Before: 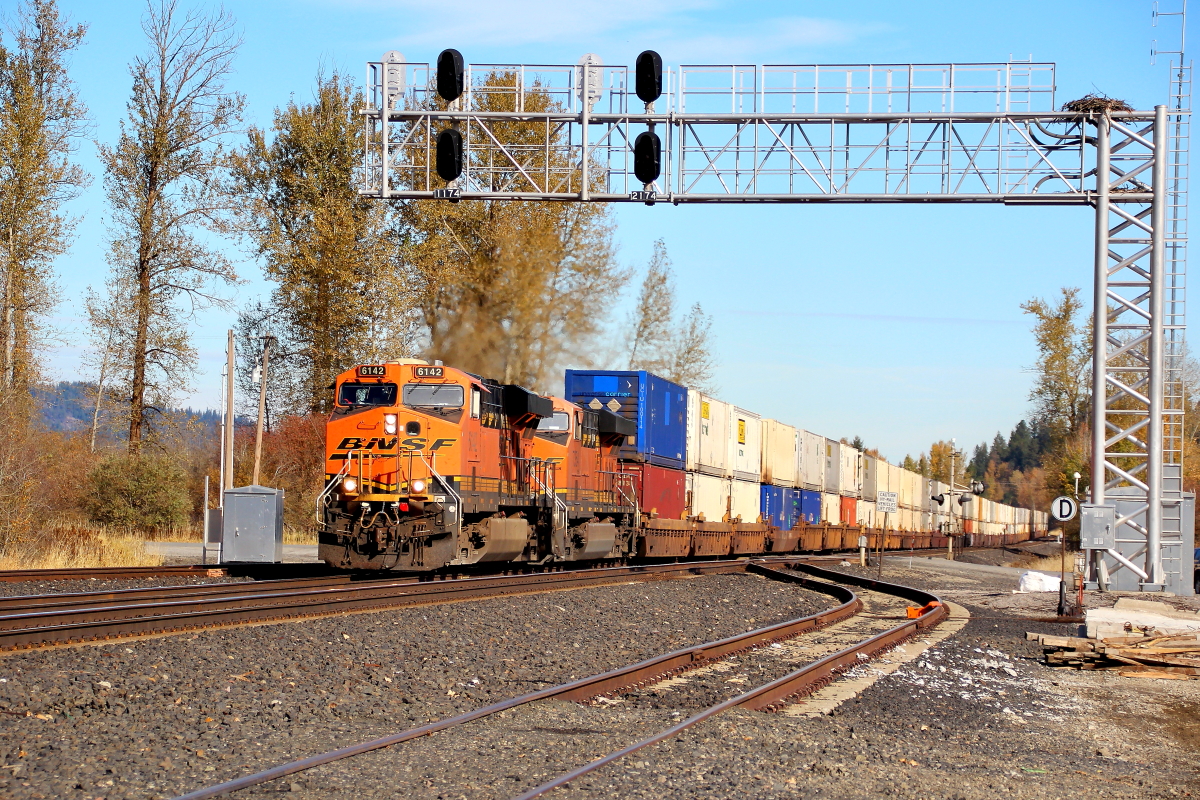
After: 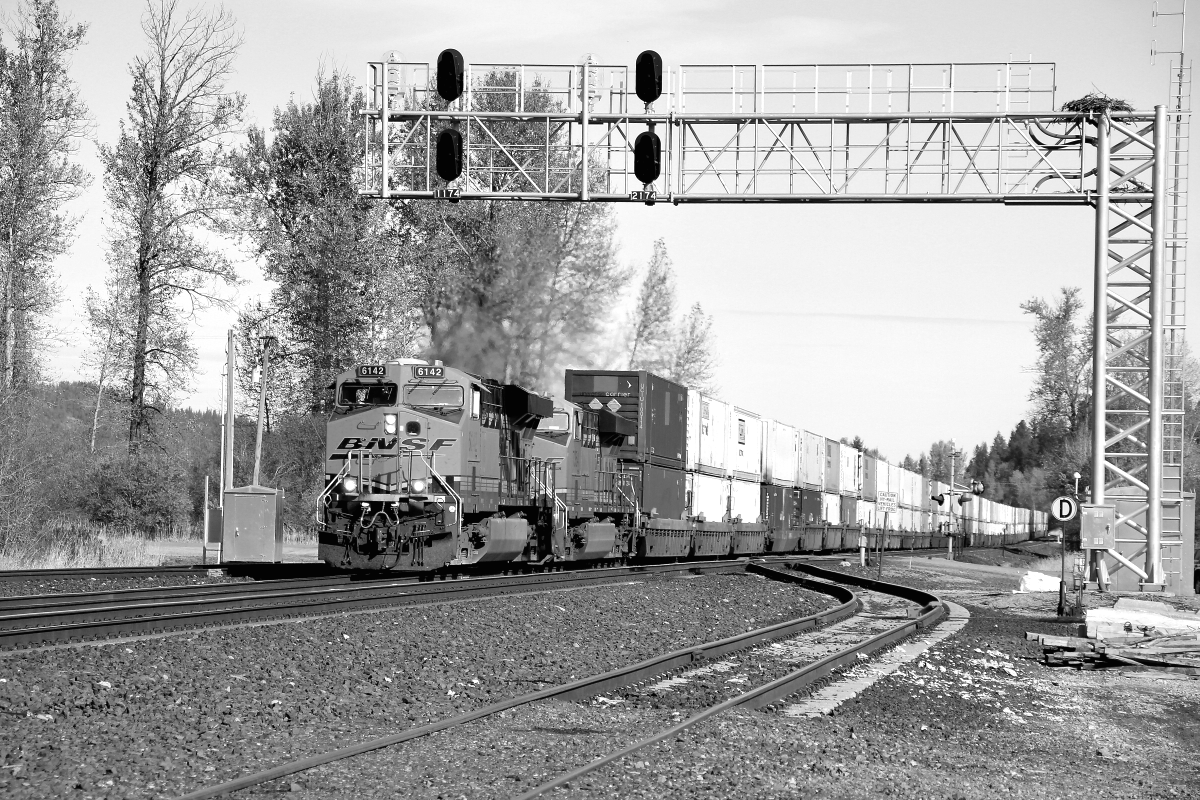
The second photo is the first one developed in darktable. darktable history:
color balance: mode lift, gamma, gain (sRGB), lift [0.997, 0.979, 1.021, 1.011], gamma [1, 1.084, 0.916, 0.998], gain [1, 0.87, 1.13, 1.101], contrast 4.55%, contrast fulcrum 38.24%, output saturation 104.09%
monochrome: on, module defaults
